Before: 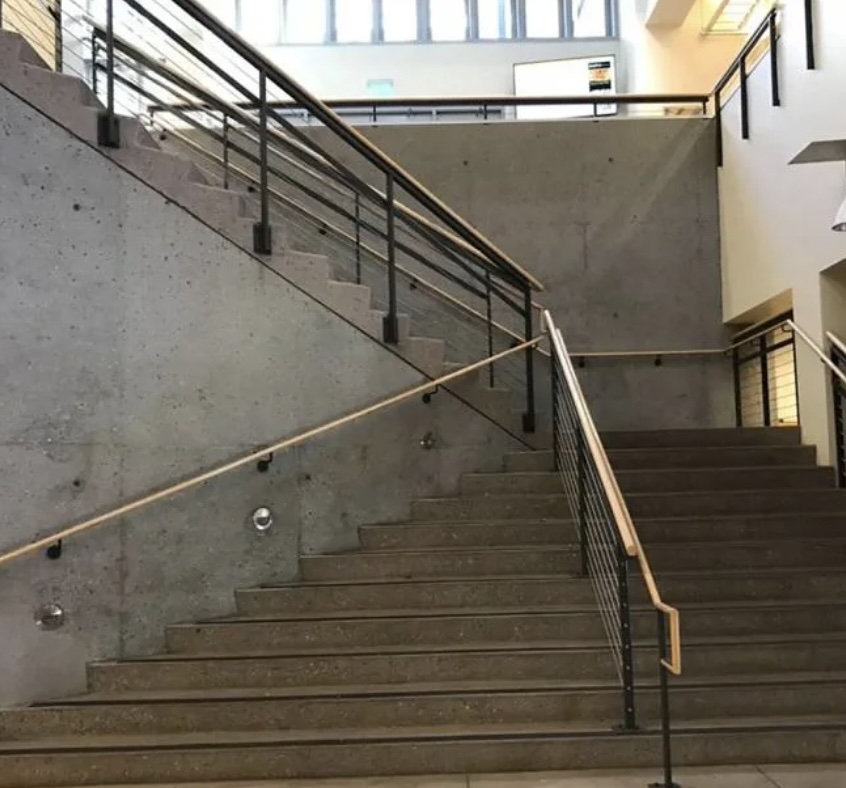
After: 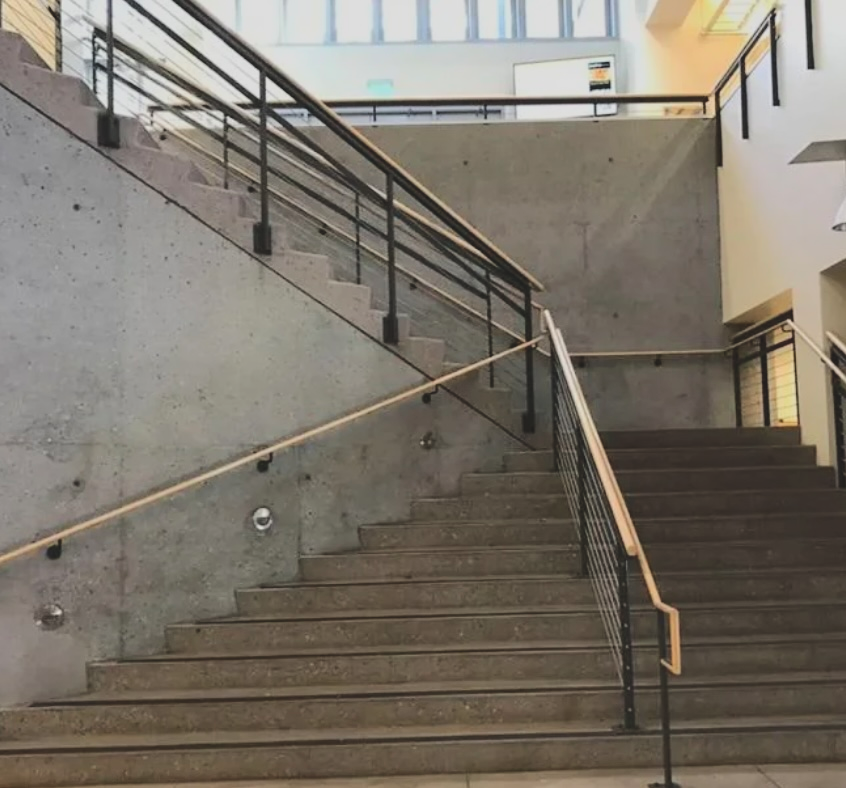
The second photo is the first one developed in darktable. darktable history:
exposure: black level correction -0.015, exposure -0.515 EV, compensate highlight preservation false
contrast brightness saturation: contrast 0.029, brightness 0.058, saturation 0.127
tone curve: curves: ch0 [(0, 0) (0.003, 0.015) (0.011, 0.021) (0.025, 0.032) (0.044, 0.046) (0.069, 0.062) (0.1, 0.08) (0.136, 0.117) (0.177, 0.165) (0.224, 0.221) (0.277, 0.298) (0.335, 0.385) (0.399, 0.469) (0.468, 0.558) (0.543, 0.637) (0.623, 0.708) (0.709, 0.771) (0.801, 0.84) (0.898, 0.907) (1, 1)], color space Lab, independent channels, preserve colors none
shadows and highlights: shadows 25.03, highlights -25.54
